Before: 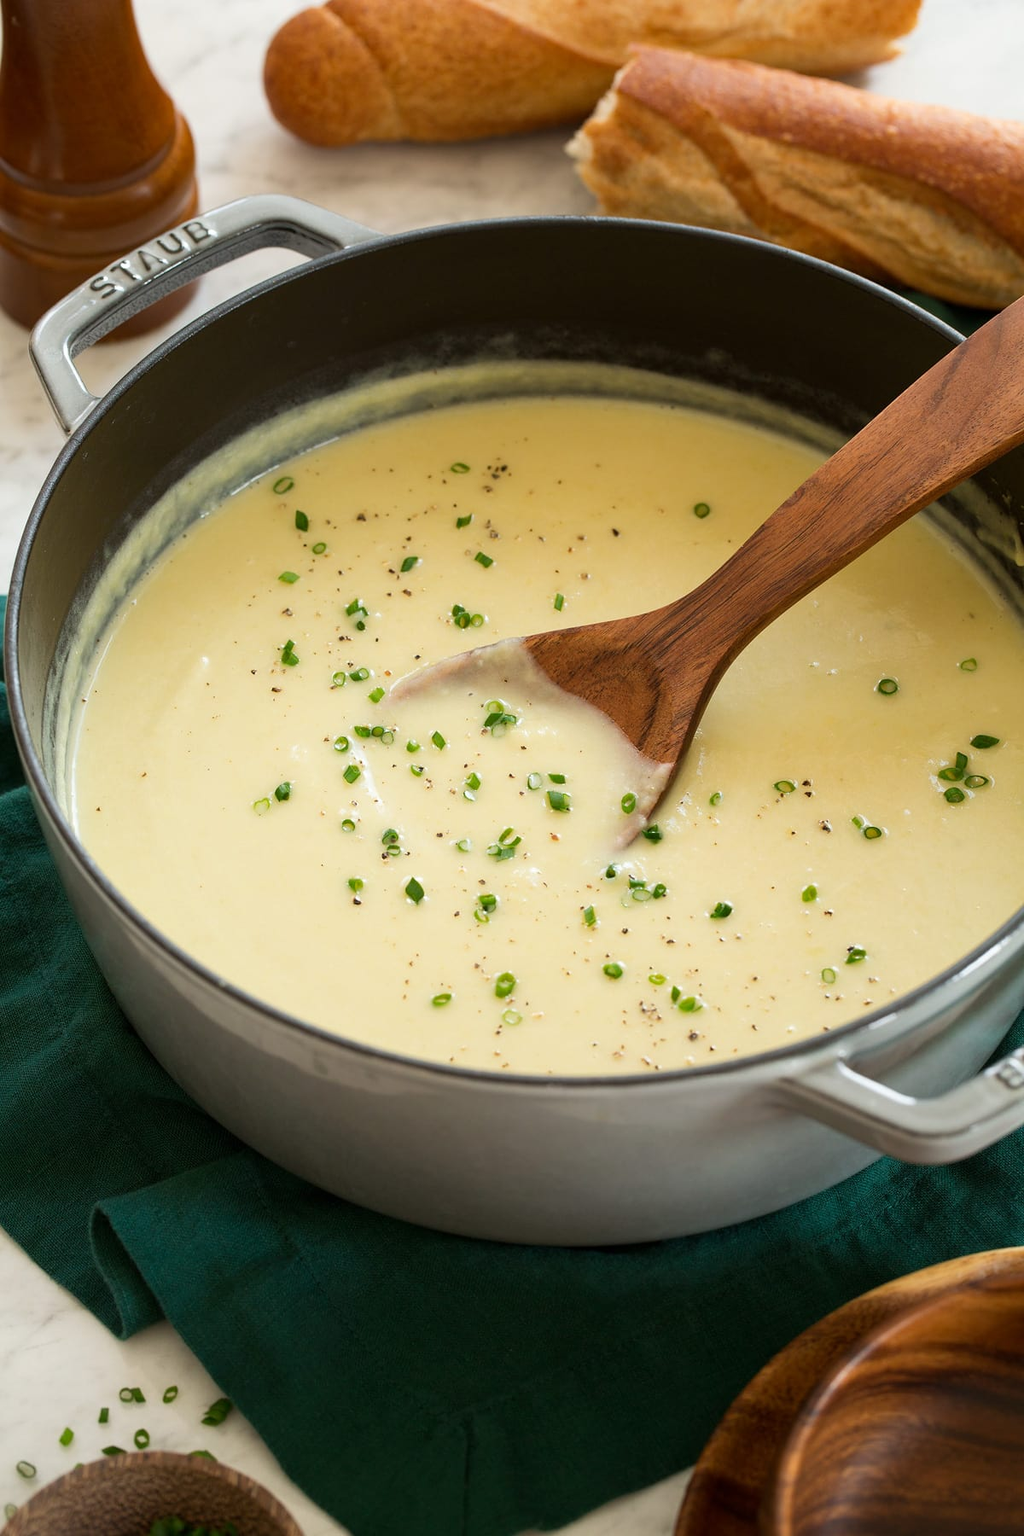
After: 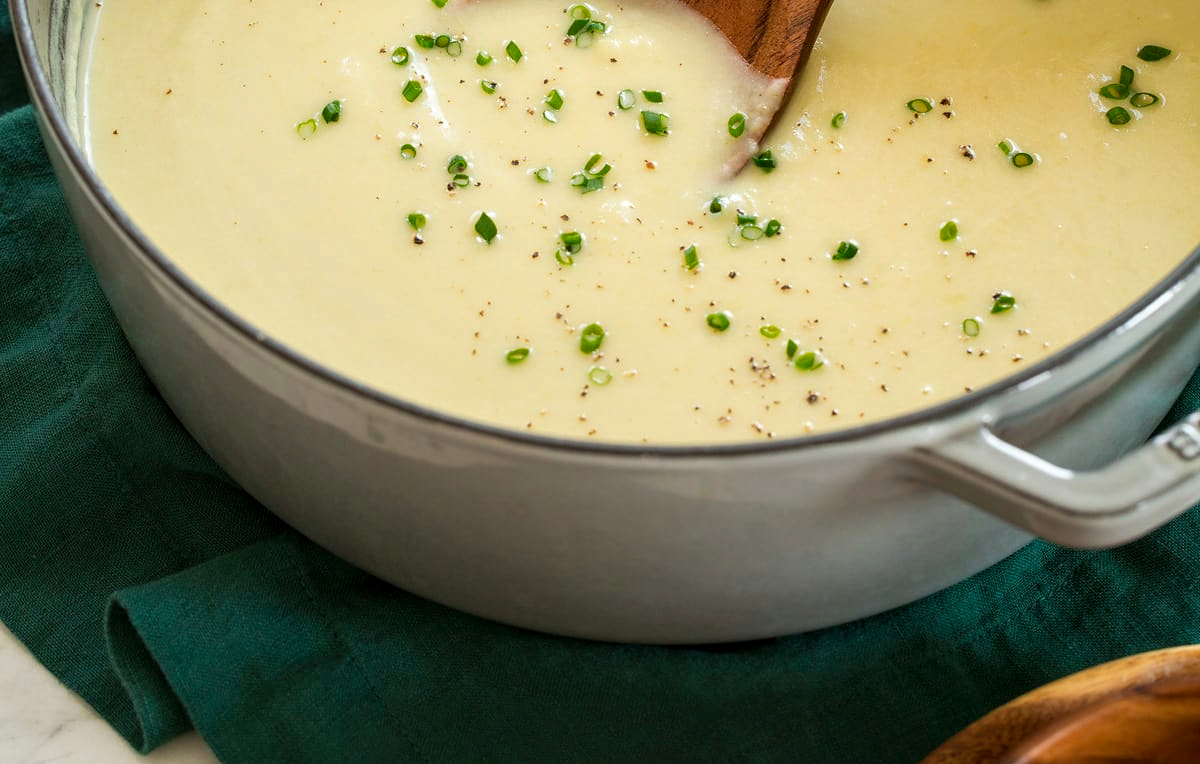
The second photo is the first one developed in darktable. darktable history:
contrast brightness saturation: saturation 0.121
local contrast: on, module defaults
crop: top 45.374%, bottom 12.16%
